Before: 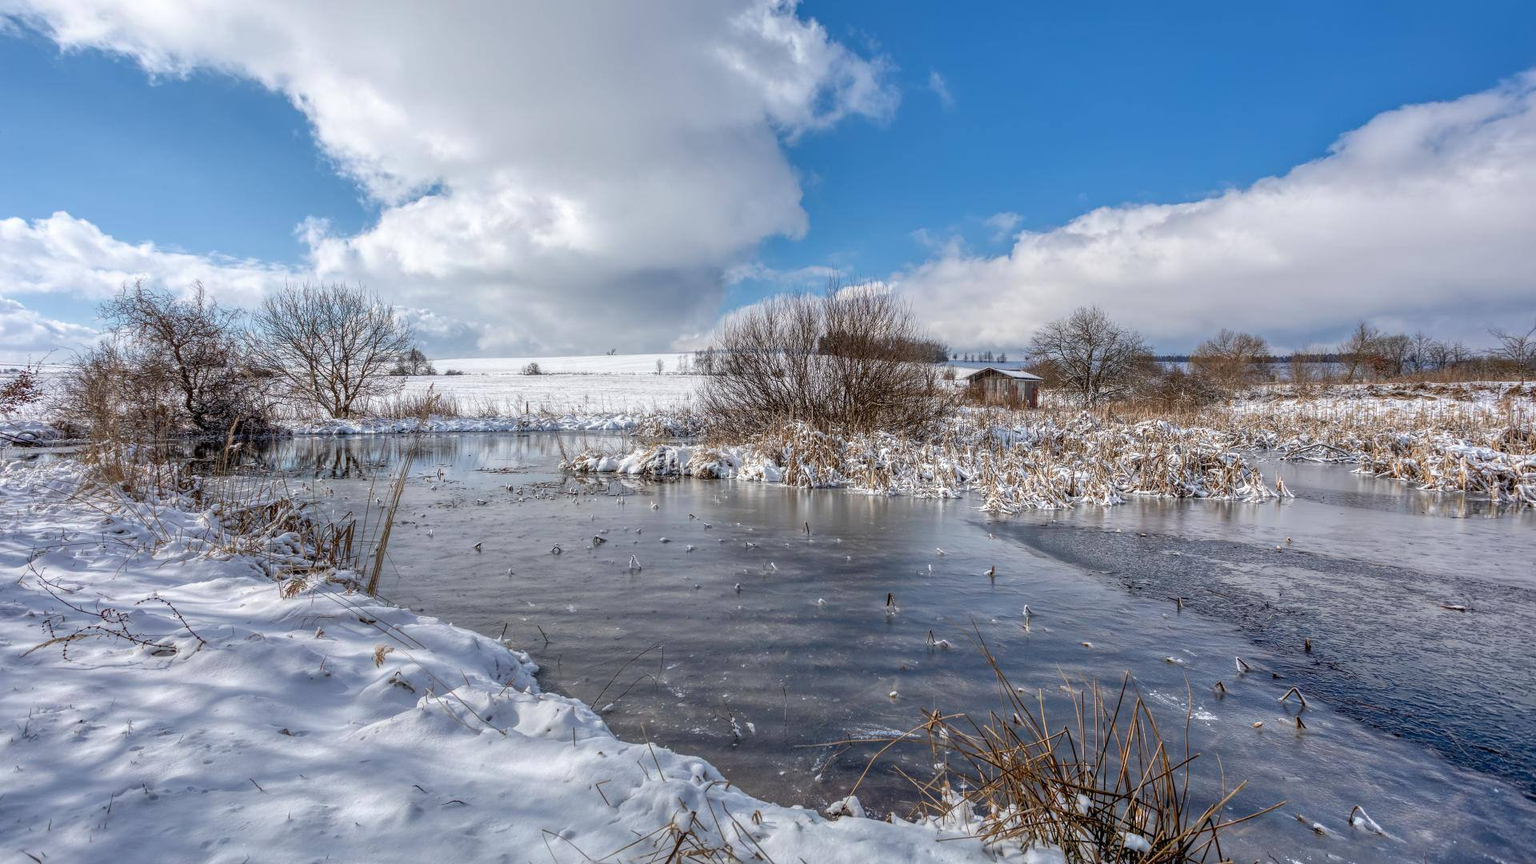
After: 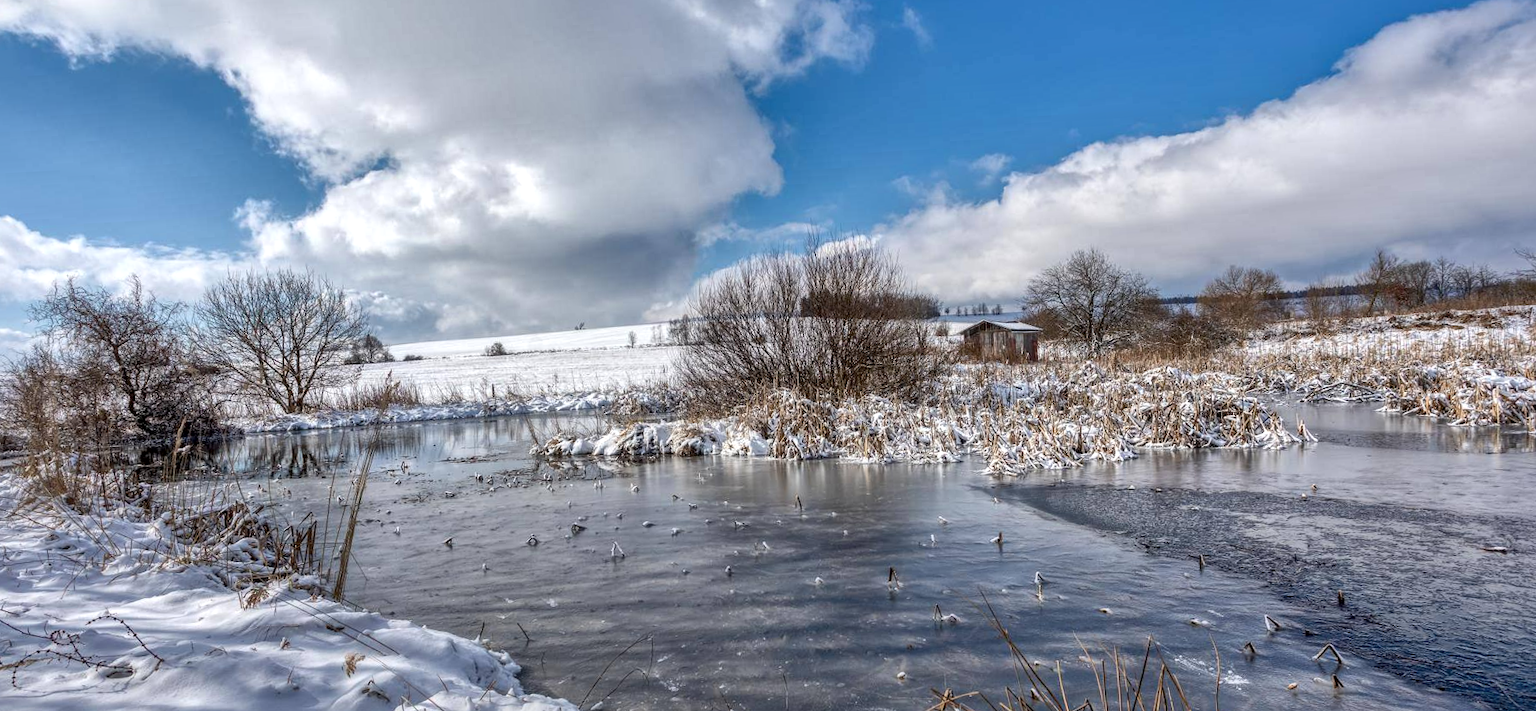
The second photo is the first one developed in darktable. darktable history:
crop: left 5.596%, top 10.314%, right 3.534%, bottom 19.395%
rotate and perspective: rotation -3.18°, automatic cropping off
shadows and highlights: shadows 32, highlights -32, soften with gaussian
local contrast: mode bilateral grid, contrast 20, coarseness 50, detail 148%, midtone range 0.2
